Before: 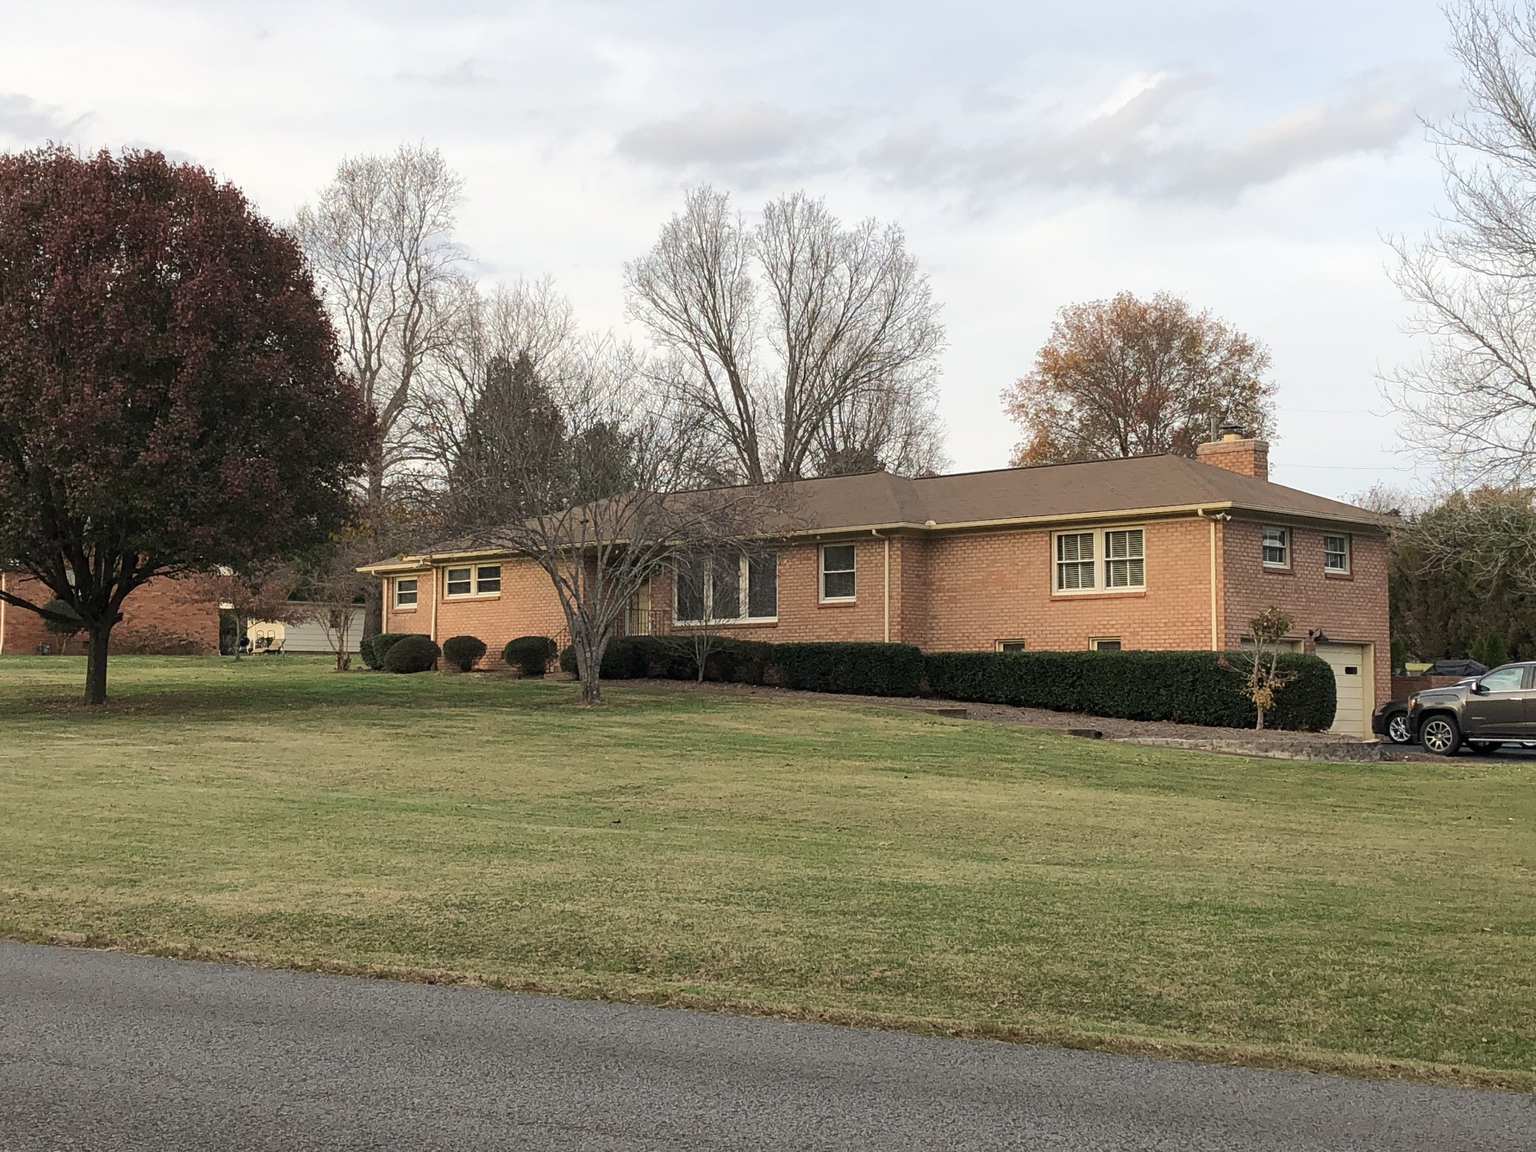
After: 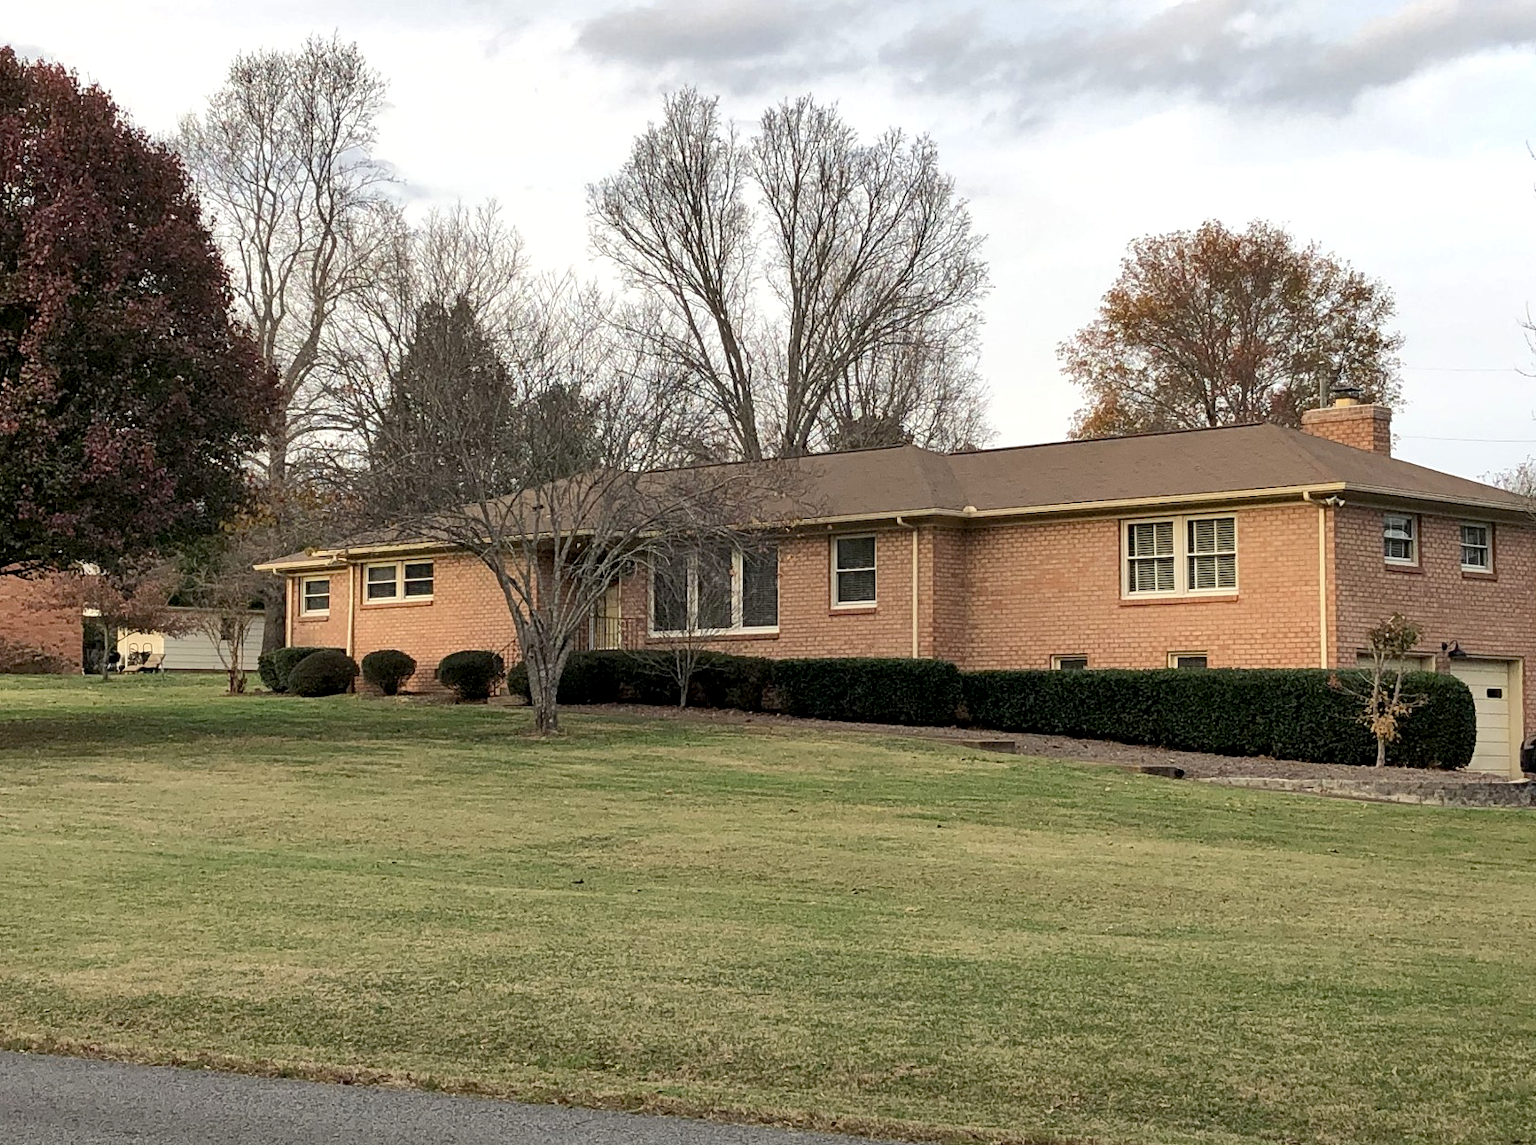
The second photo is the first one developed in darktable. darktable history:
crop and rotate: left 9.968%, top 9.986%, right 9.814%, bottom 10.259%
exposure: black level correction 0.007, exposure 0.155 EV, compensate highlight preservation false
shadows and highlights: soften with gaussian
